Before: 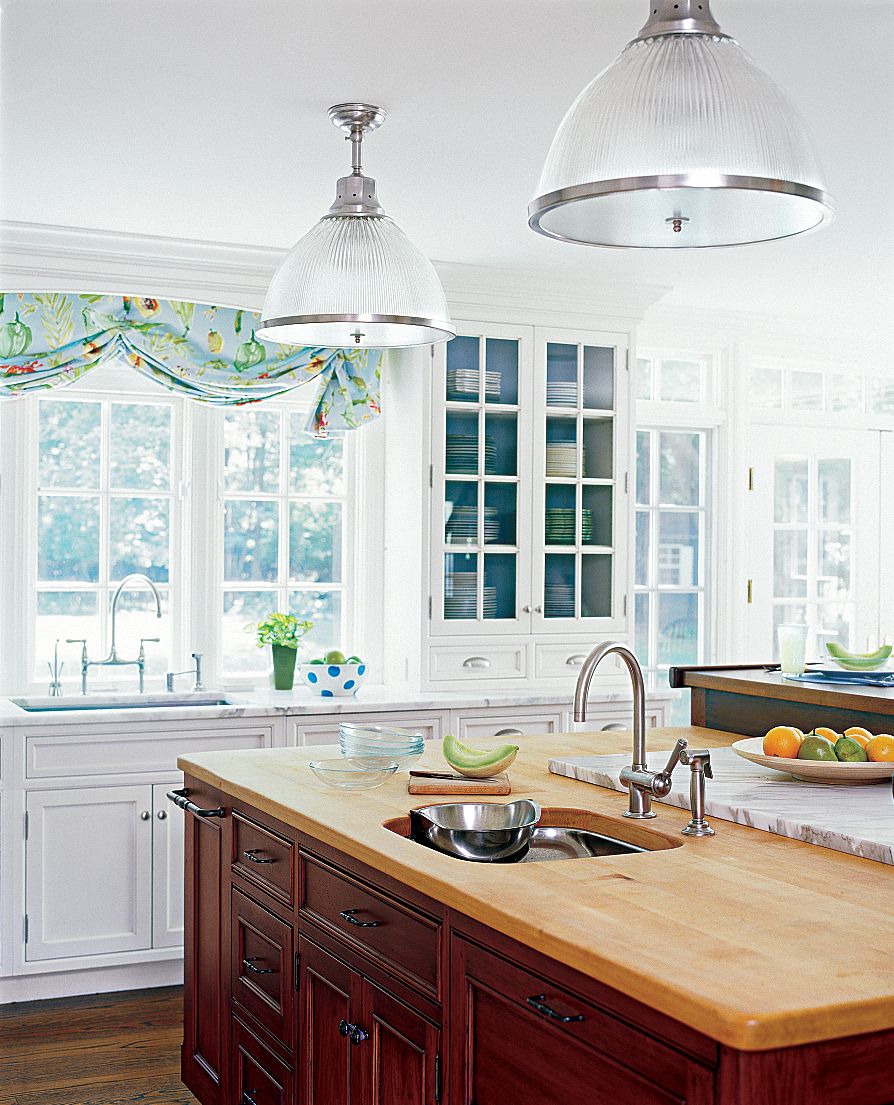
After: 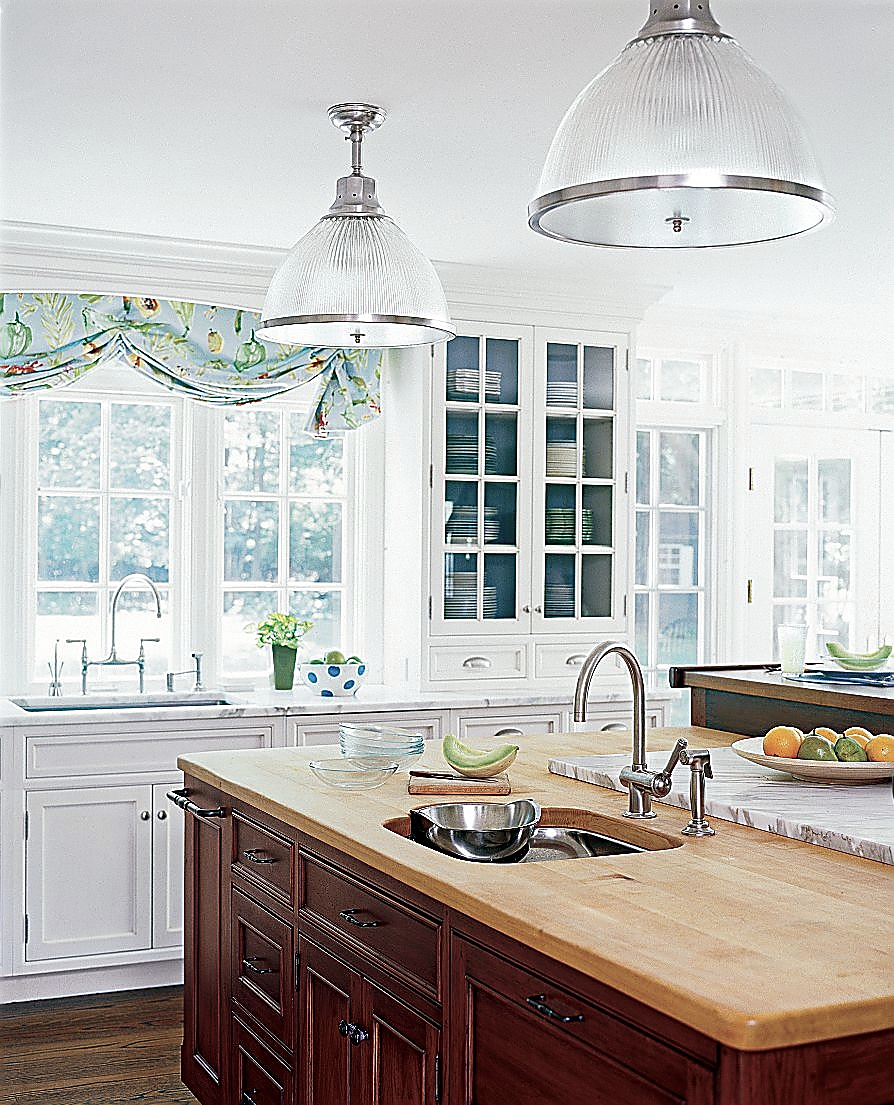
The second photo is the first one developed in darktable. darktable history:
sharpen: radius 1.4, amount 1.25, threshold 0.7
contrast brightness saturation: contrast 0.06, brightness -0.01, saturation -0.23
